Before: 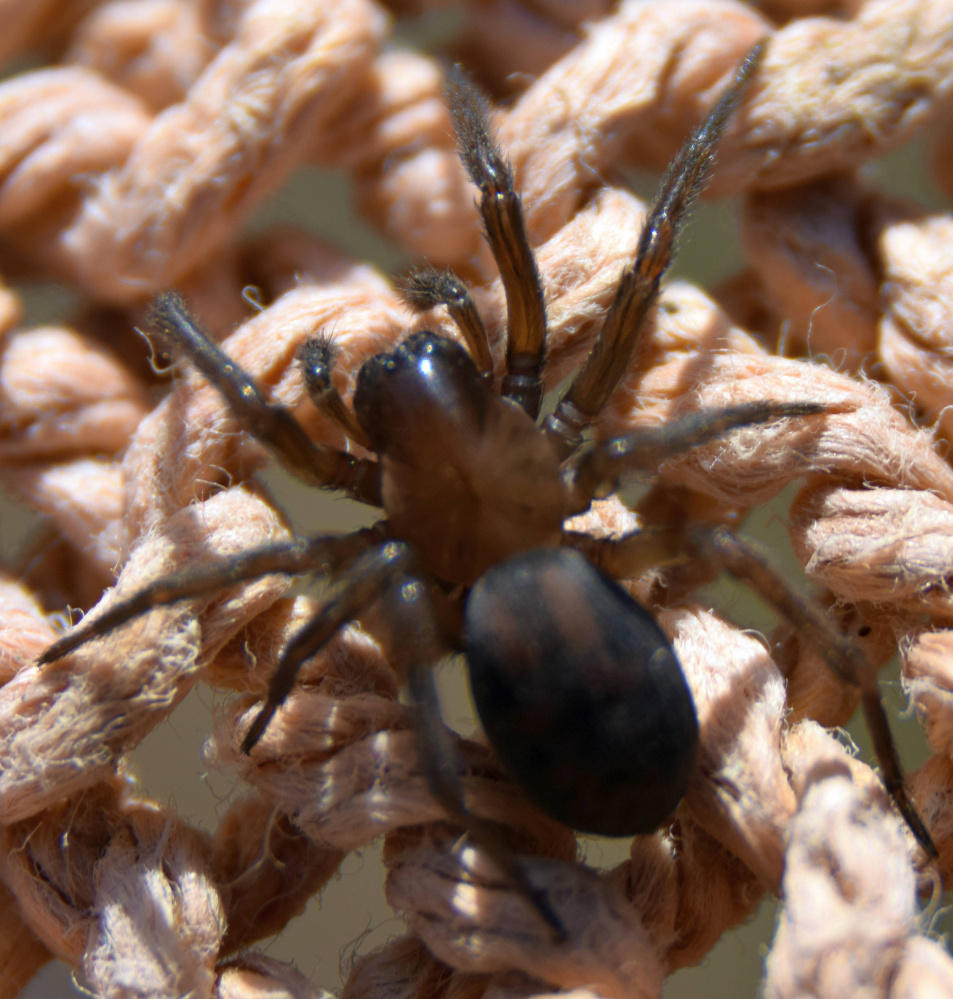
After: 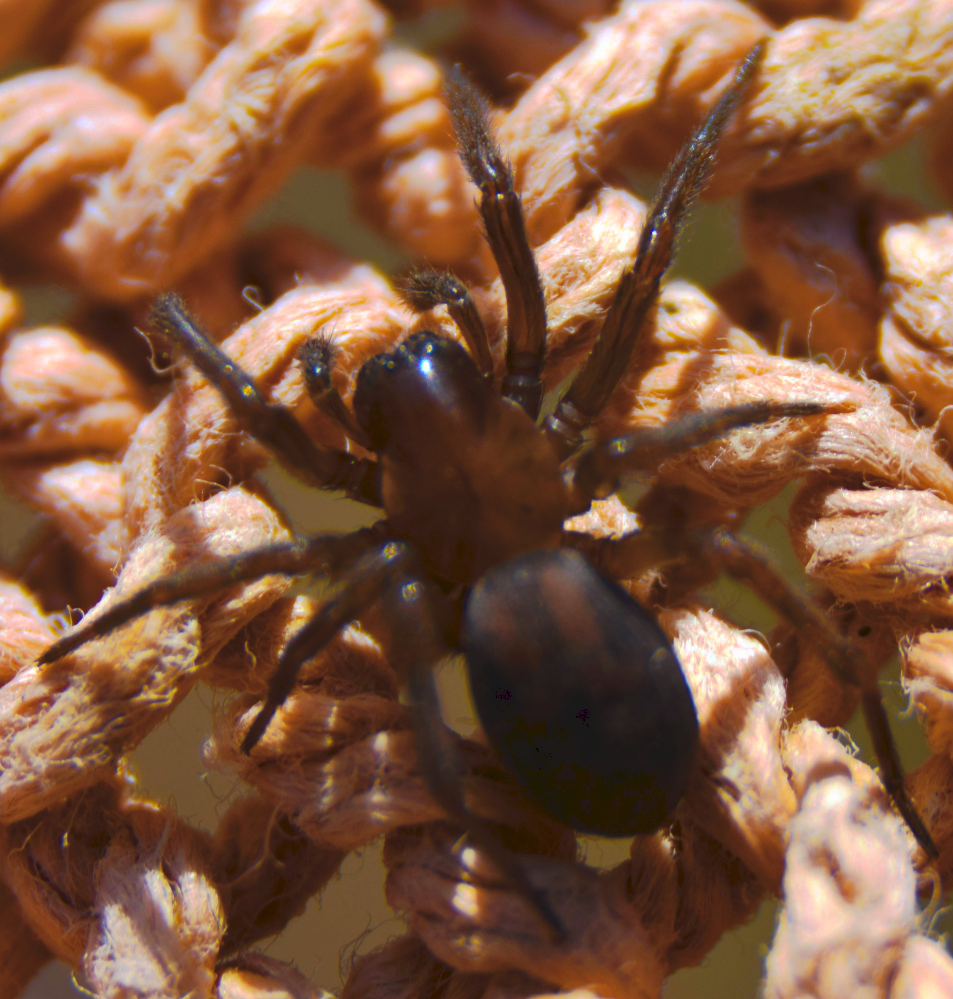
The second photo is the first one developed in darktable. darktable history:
rgb levels: mode RGB, independent channels, levels [[0, 0.5, 1], [0, 0.521, 1], [0, 0.536, 1]]
tone curve: curves: ch0 [(0, 0) (0.003, 0.08) (0.011, 0.088) (0.025, 0.104) (0.044, 0.122) (0.069, 0.141) (0.1, 0.161) (0.136, 0.181) (0.177, 0.209) (0.224, 0.246) (0.277, 0.293) (0.335, 0.343) (0.399, 0.399) (0.468, 0.464) (0.543, 0.54) (0.623, 0.616) (0.709, 0.694) (0.801, 0.757) (0.898, 0.821) (1, 1)], preserve colors none
color balance rgb: perceptual saturation grading › global saturation 100%
contrast brightness saturation: contrast 0.11, saturation -0.17
